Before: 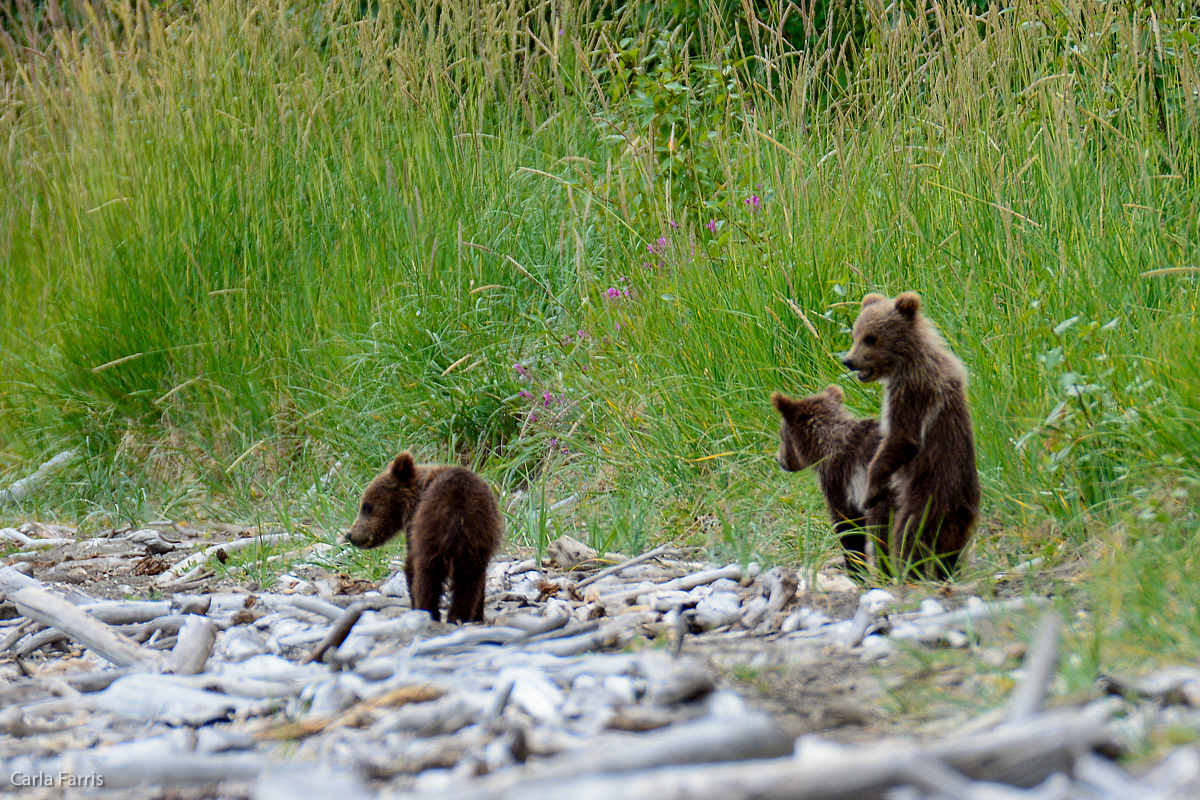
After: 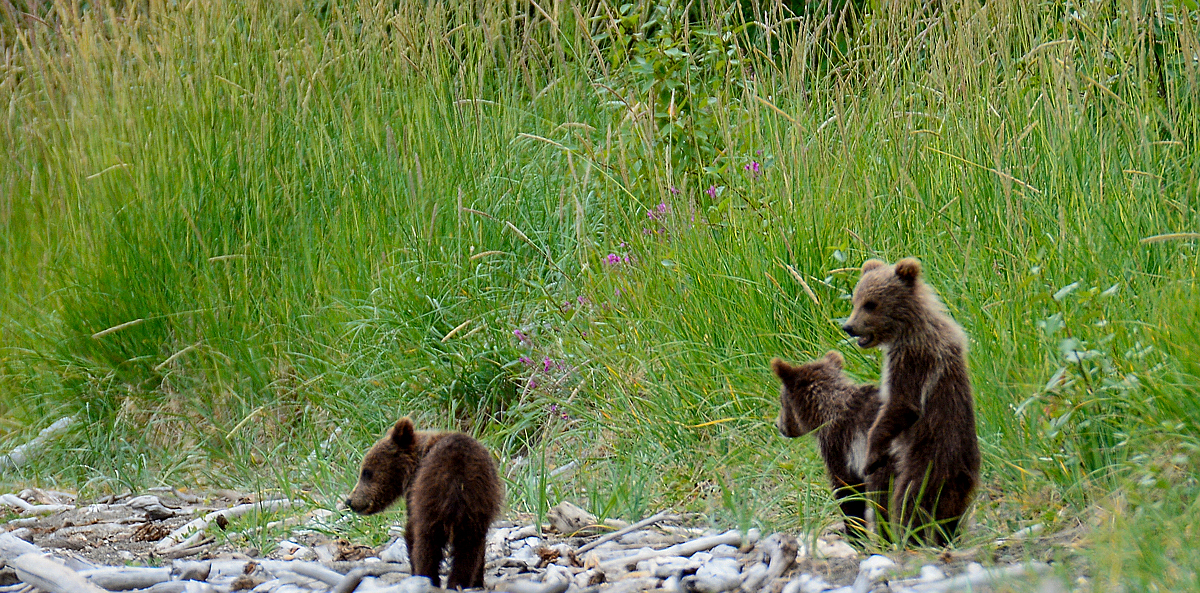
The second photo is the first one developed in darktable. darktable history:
crop: top 4.287%, bottom 21.514%
sharpen: radius 0.975, amount 0.611
